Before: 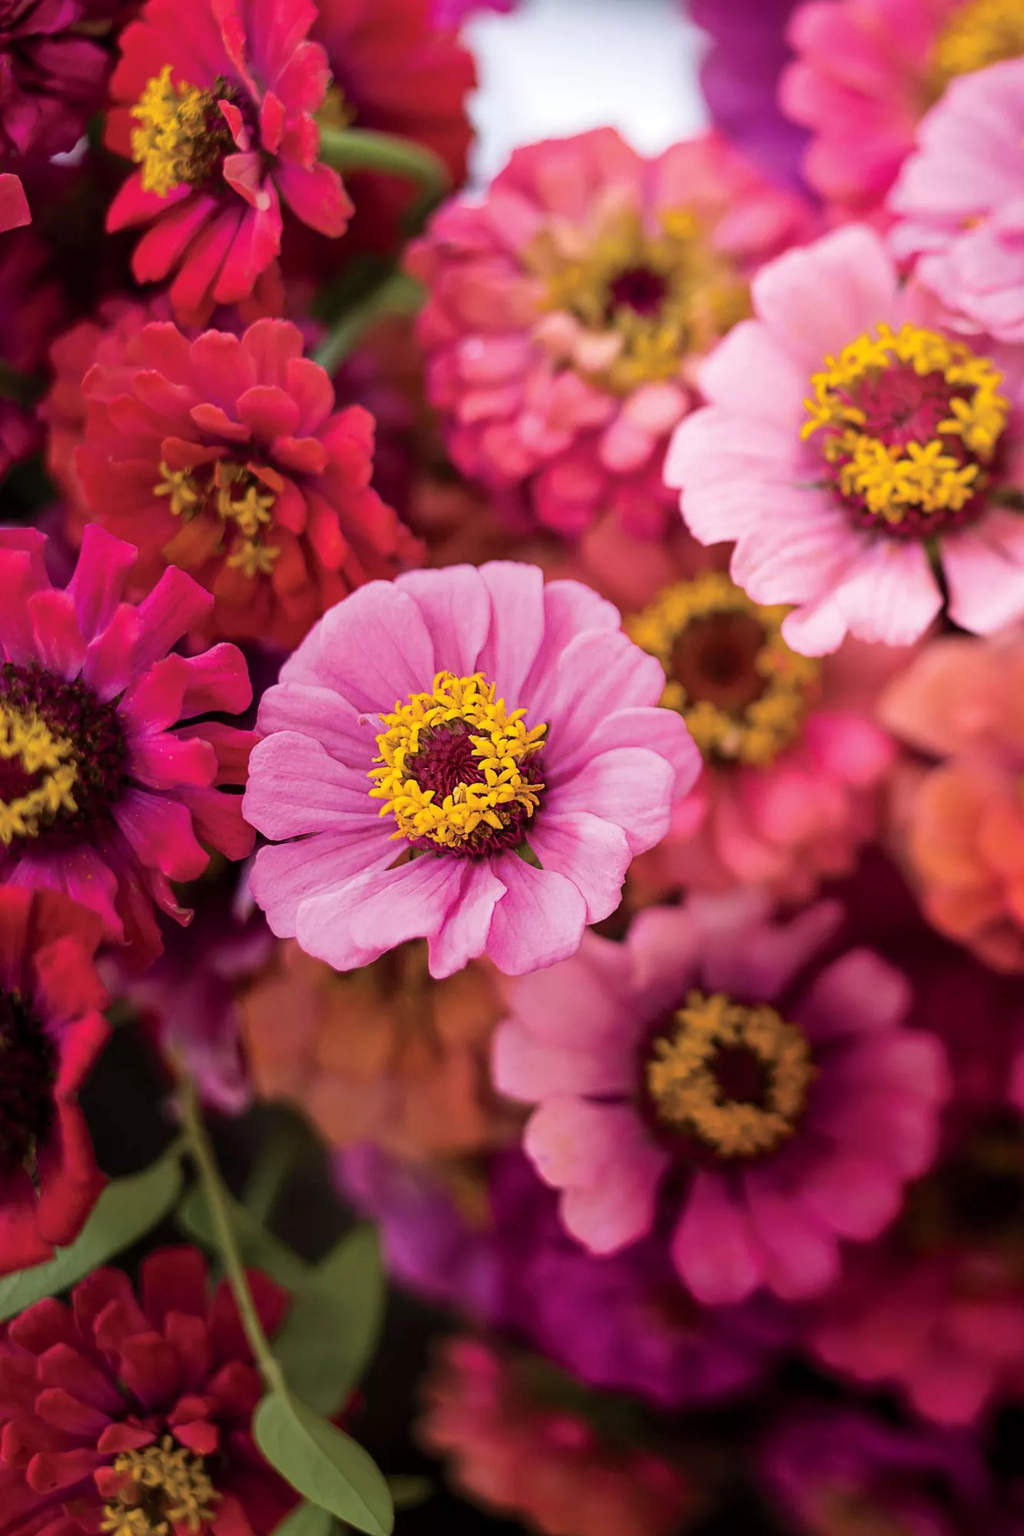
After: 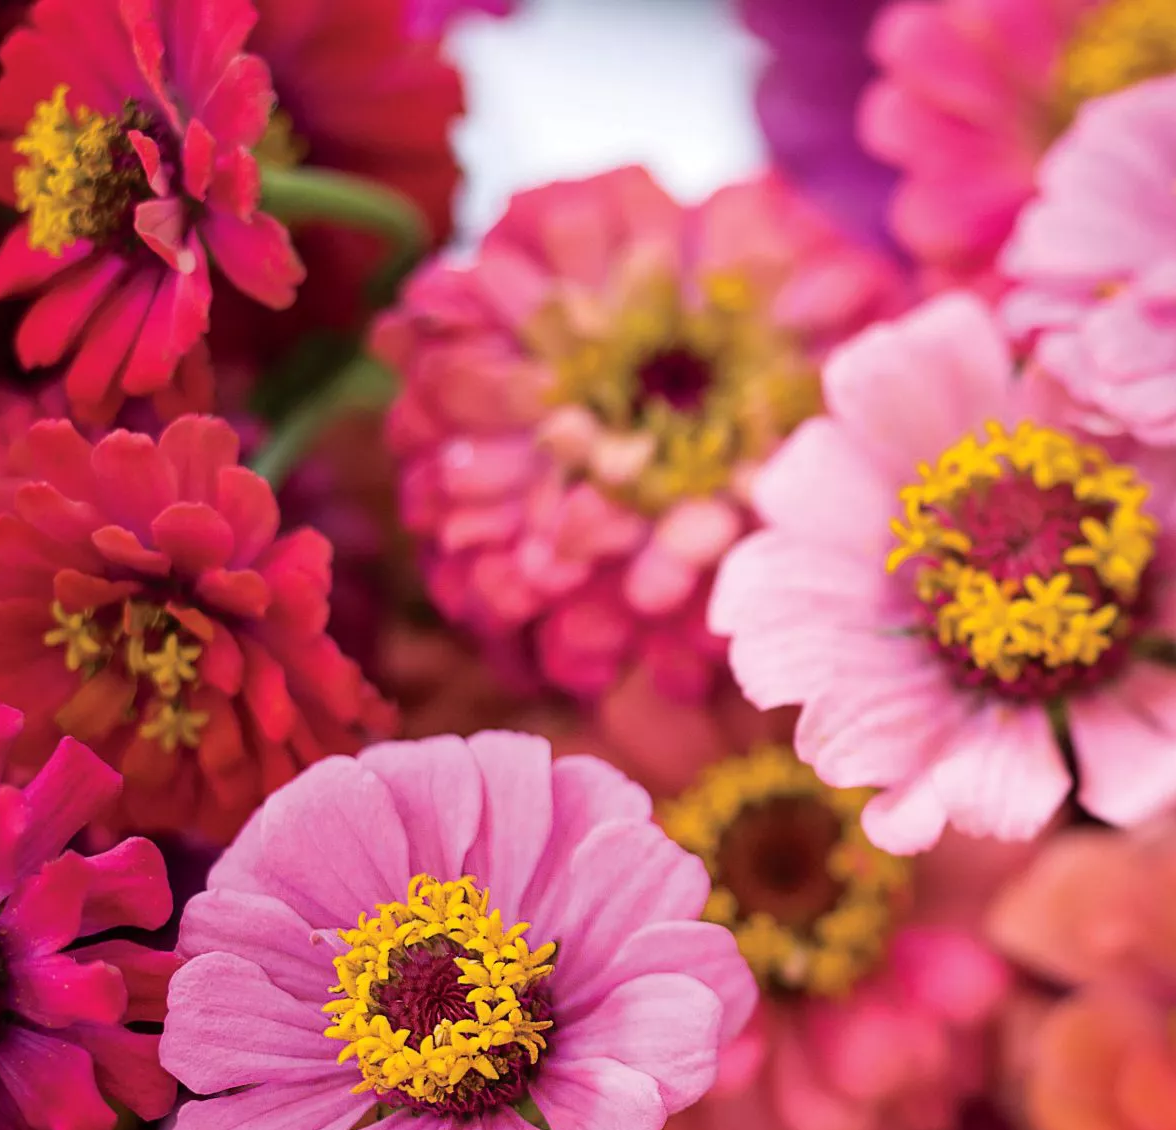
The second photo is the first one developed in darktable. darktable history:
crop and rotate: left 11.77%, bottom 43.452%
